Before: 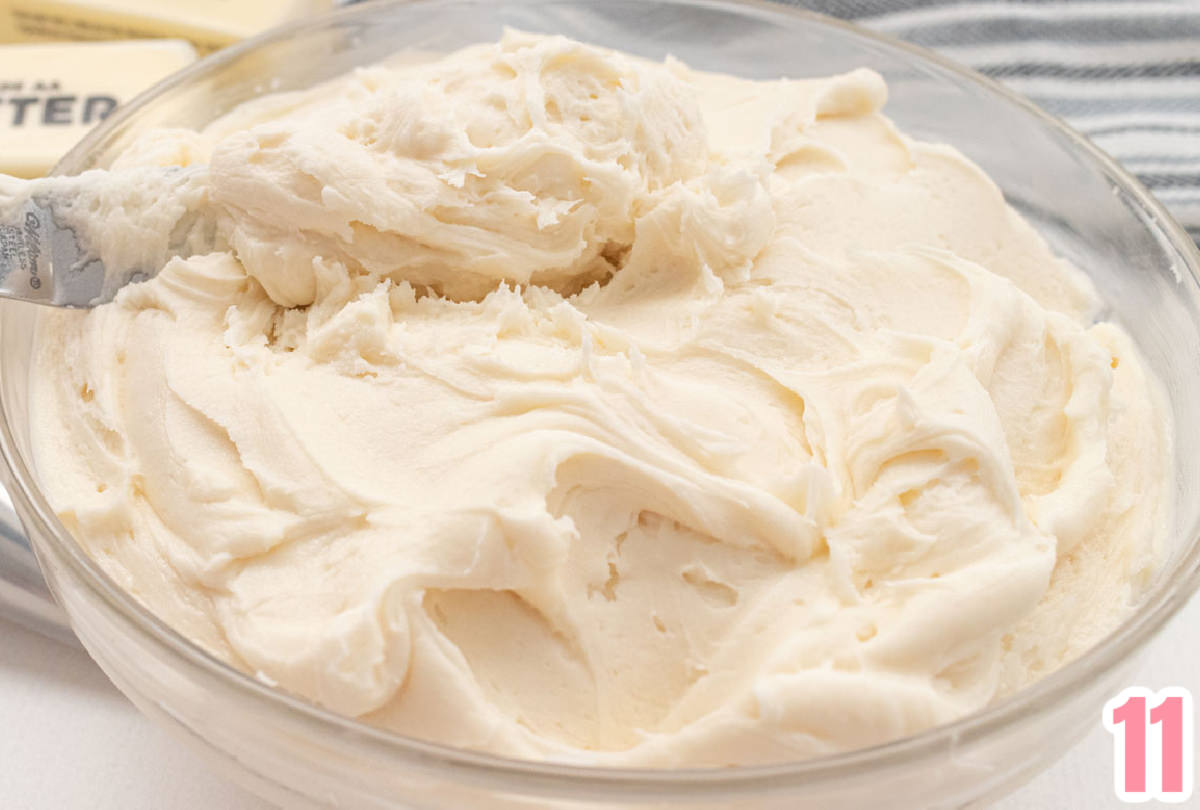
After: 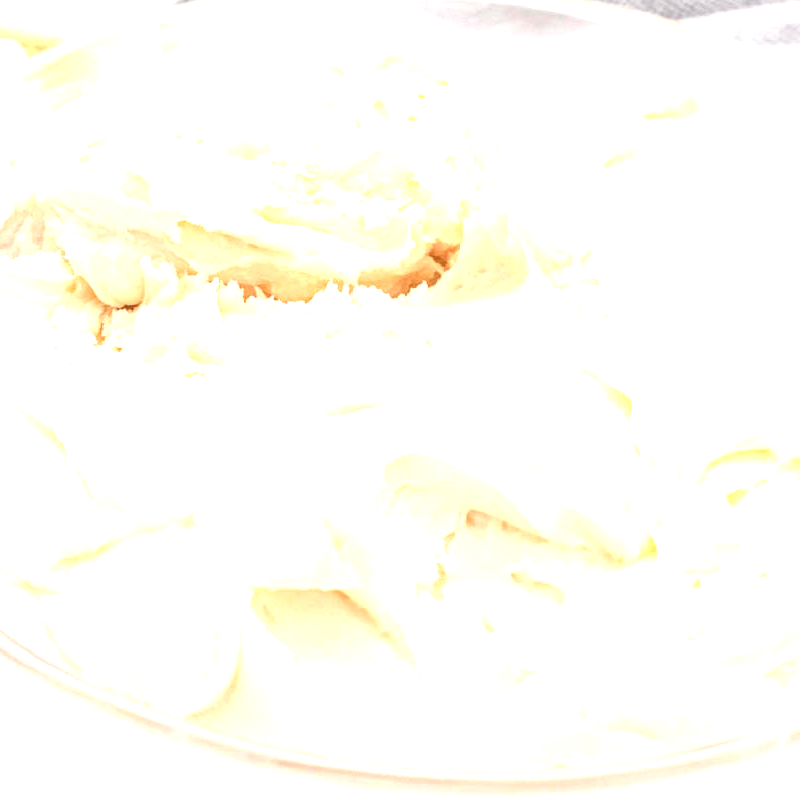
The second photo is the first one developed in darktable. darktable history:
crop and rotate: left 14.384%, right 18.924%
tone curve: curves: ch0 [(0, 0.029) (0.253, 0.237) (1, 0.945)]; ch1 [(0, 0) (0.401, 0.42) (0.442, 0.47) (0.492, 0.498) (0.511, 0.523) (0.557, 0.565) (0.66, 0.683) (1, 1)]; ch2 [(0, 0) (0.394, 0.413) (0.5, 0.5) (0.578, 0.568) (1, 1)], color space Lab, independent channels, preserve colors none
exposure: black level correction 0, exposure 1.67 EV, compensate highlight preservation false
